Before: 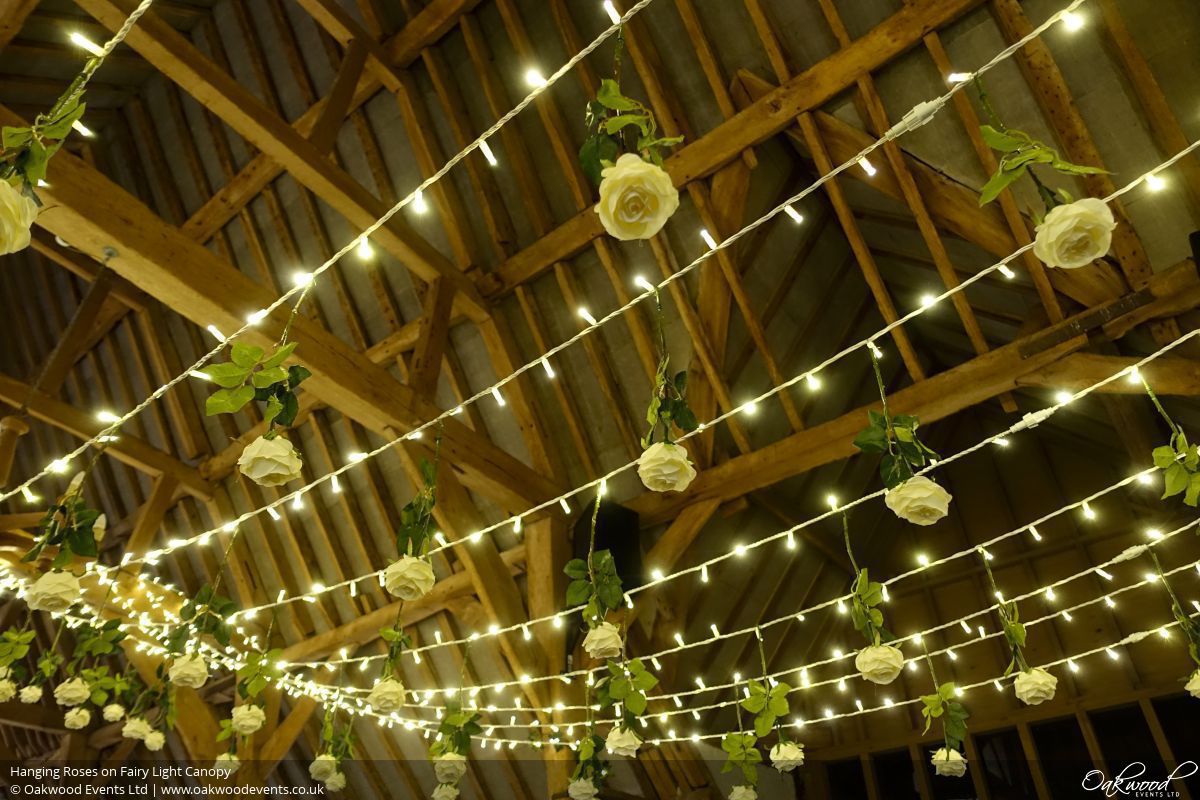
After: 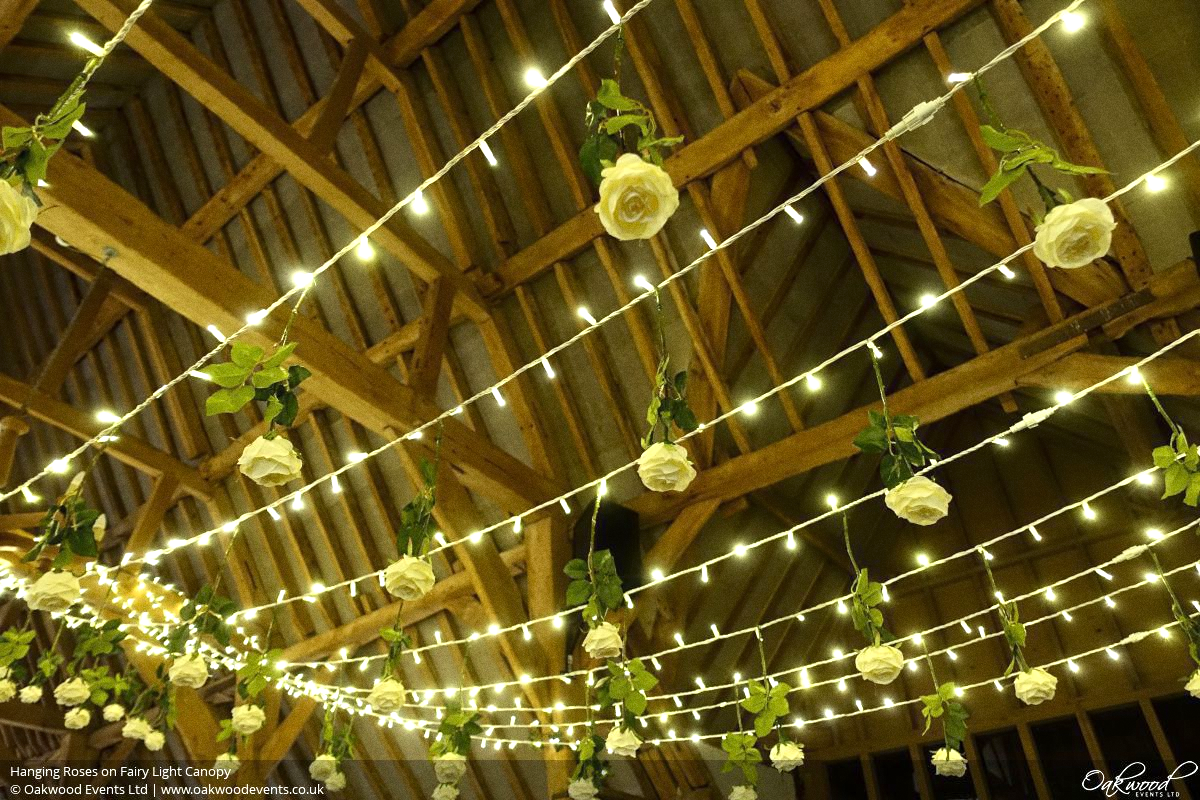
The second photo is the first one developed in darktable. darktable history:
tone equalizer: -8 EV 0.06 EV, smoothing diameter 25%, edges refinement/feathering 10, preserve details guided filter
exposure: exposure 0.496 EV, compensate highlight preservation false
grain: coarseness 0.09 ISO
white balance: red 0.978, blue 0.999
